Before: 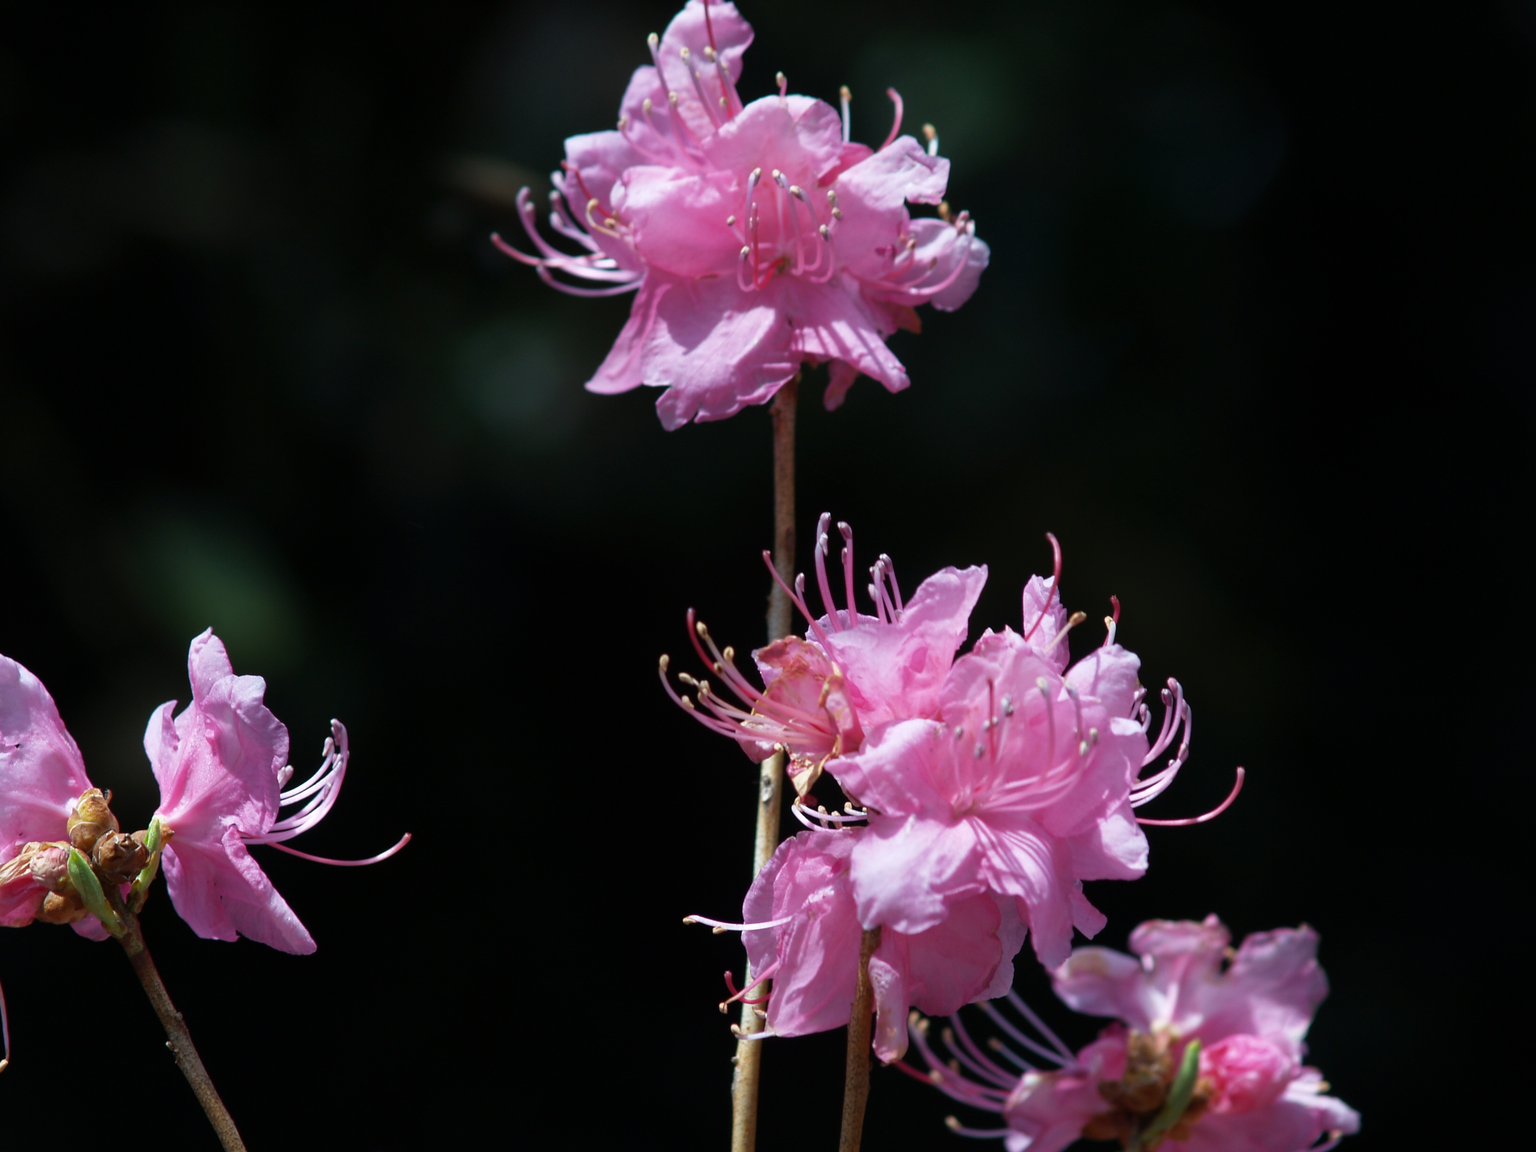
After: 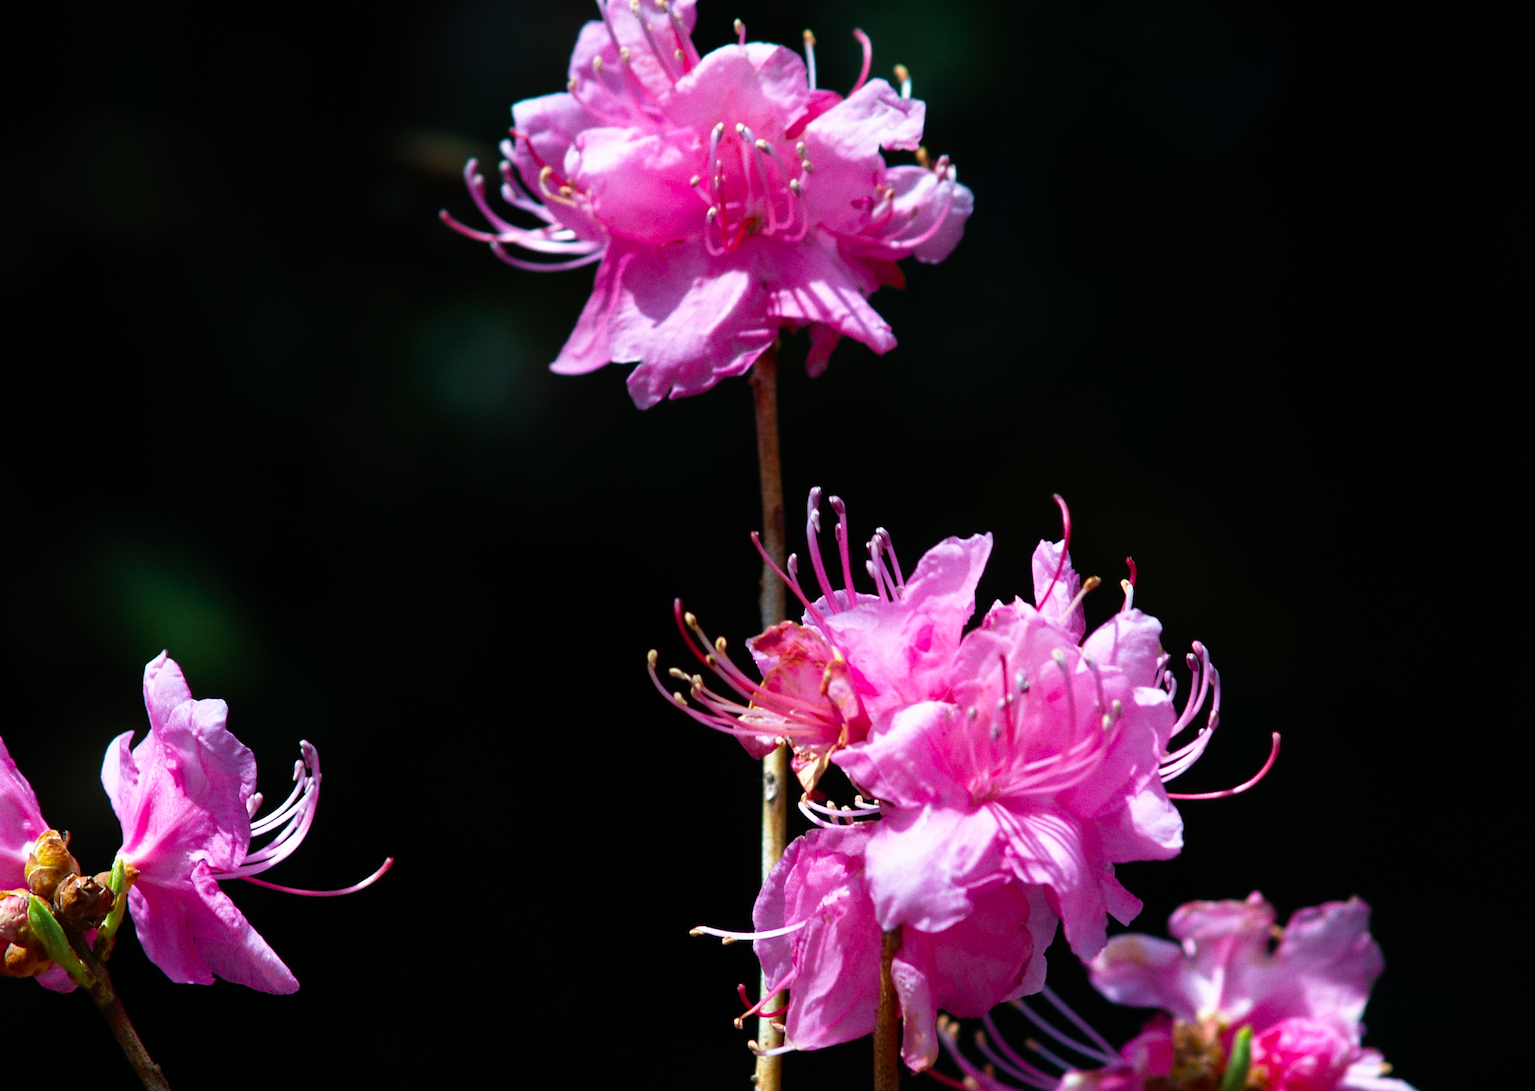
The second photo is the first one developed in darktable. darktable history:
rotate and perspective: rotation -3.52°, crop left 0.036, crop right 0.964, crop top 0.081, crop bottom 0.919
grain: coarseness 0.09 ISO
color balance rgb: perceptual saturation grading › global saturation 30%, global vibrance 10%
crop and rotate: left 2.536%, right 1.107%, bottom 2.246%
tone curve: curves: ch0 [(0, 0) (0.003, 0.001) (0.011, 0.005) (0.025, 0.011) (0.044, 0.02) (0.069, 0.031) (0.1, 0.045) (0.136, 0.077) (0.177, 0.124) (0.224, 0.181) (0.277, 0.245) (0.335, 0.316) (0.399, 0.393) (0.468, 0.477) (0.543, 0.568) (0.623, 0.666) (0.709, 0.771) (0.801, 0.871) (0.898, 0.965) (1, 1)], preserve colors none
